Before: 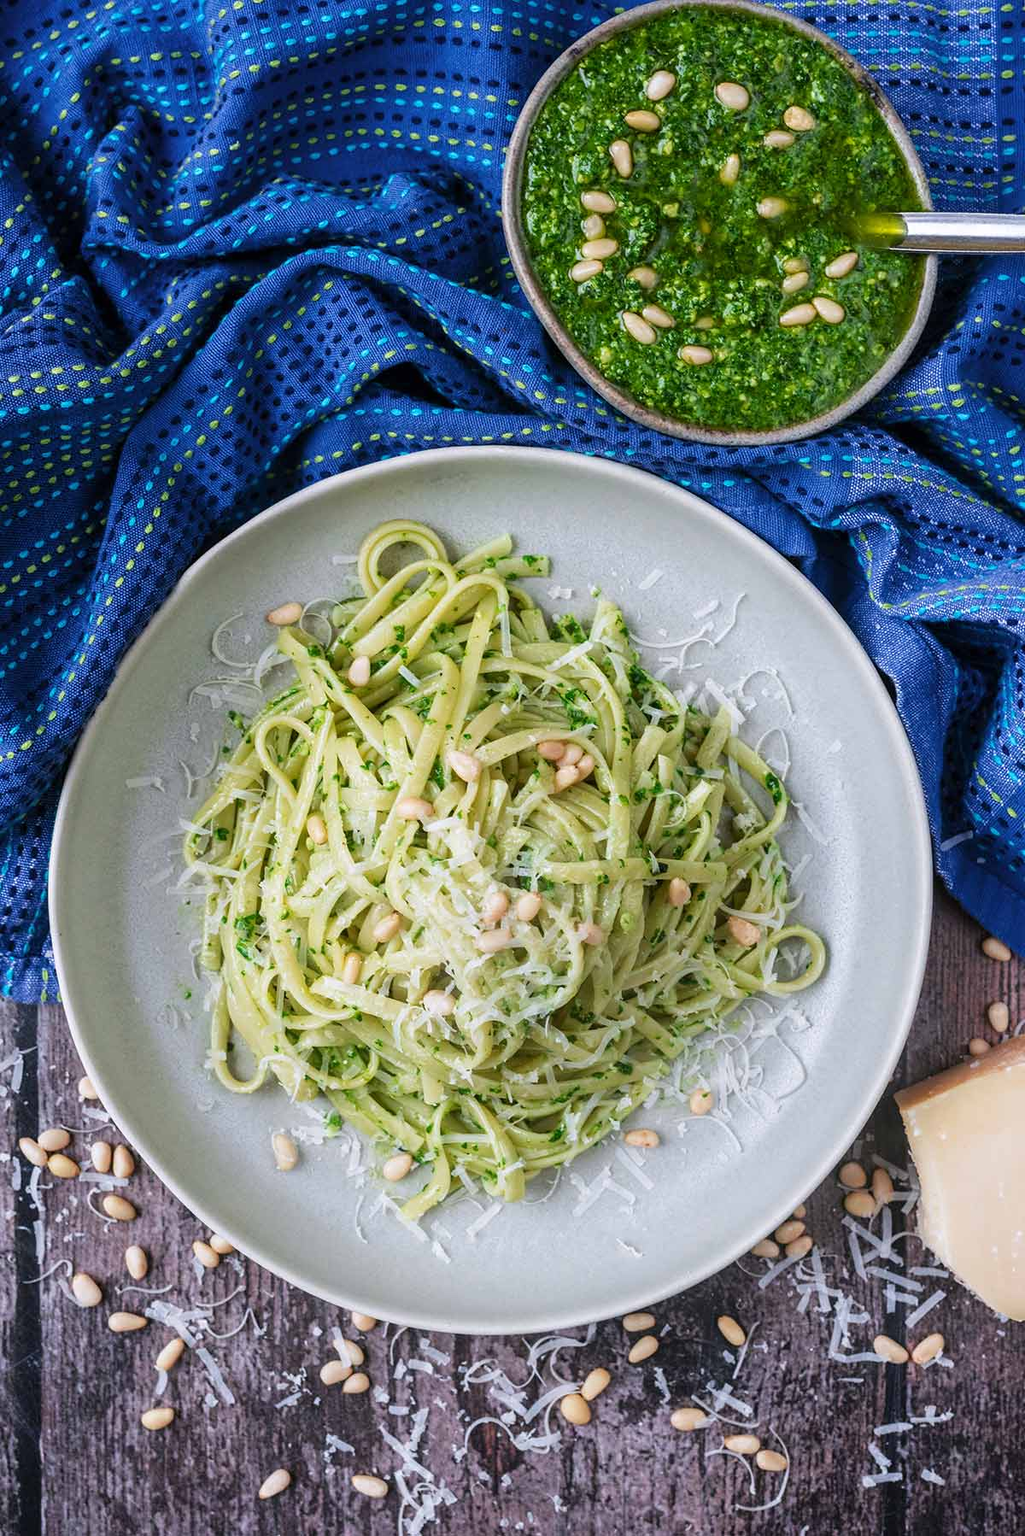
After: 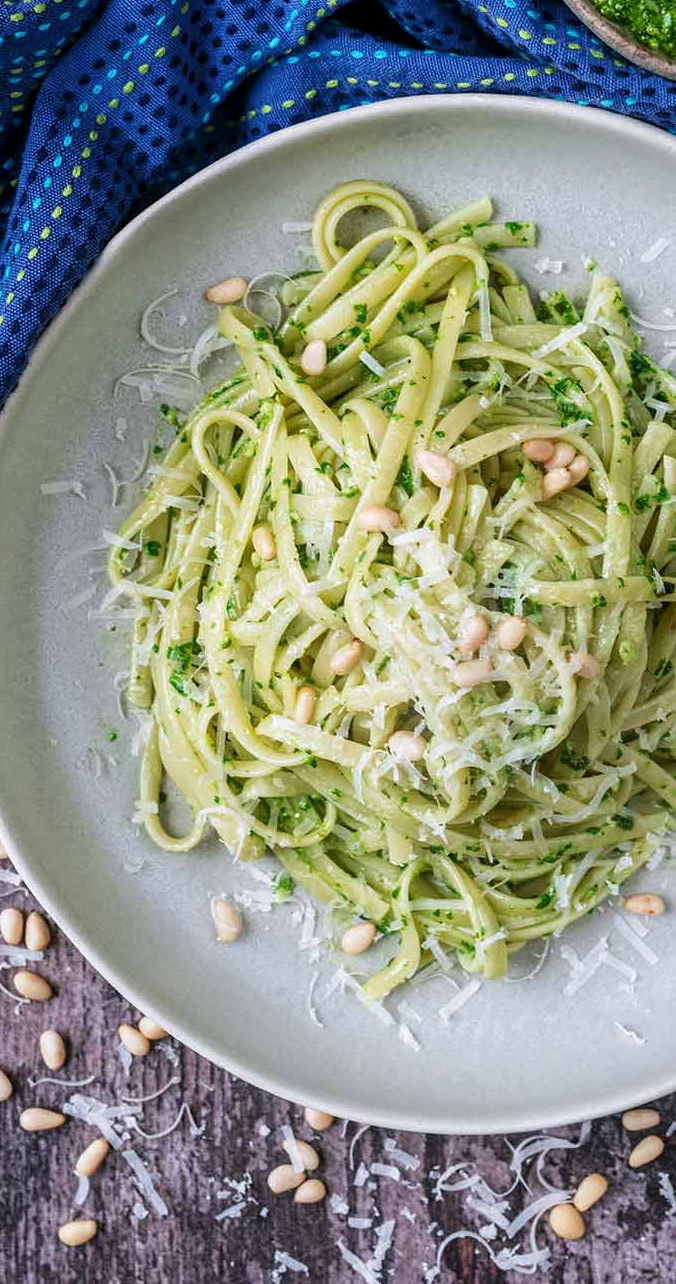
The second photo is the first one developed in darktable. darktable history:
local contrast: highlights 100%, shadows 100%, detail 120%, midtone range 0.2
crop: left 8.966%, top 23.852%, right 34.699%, bottom 4.703%
